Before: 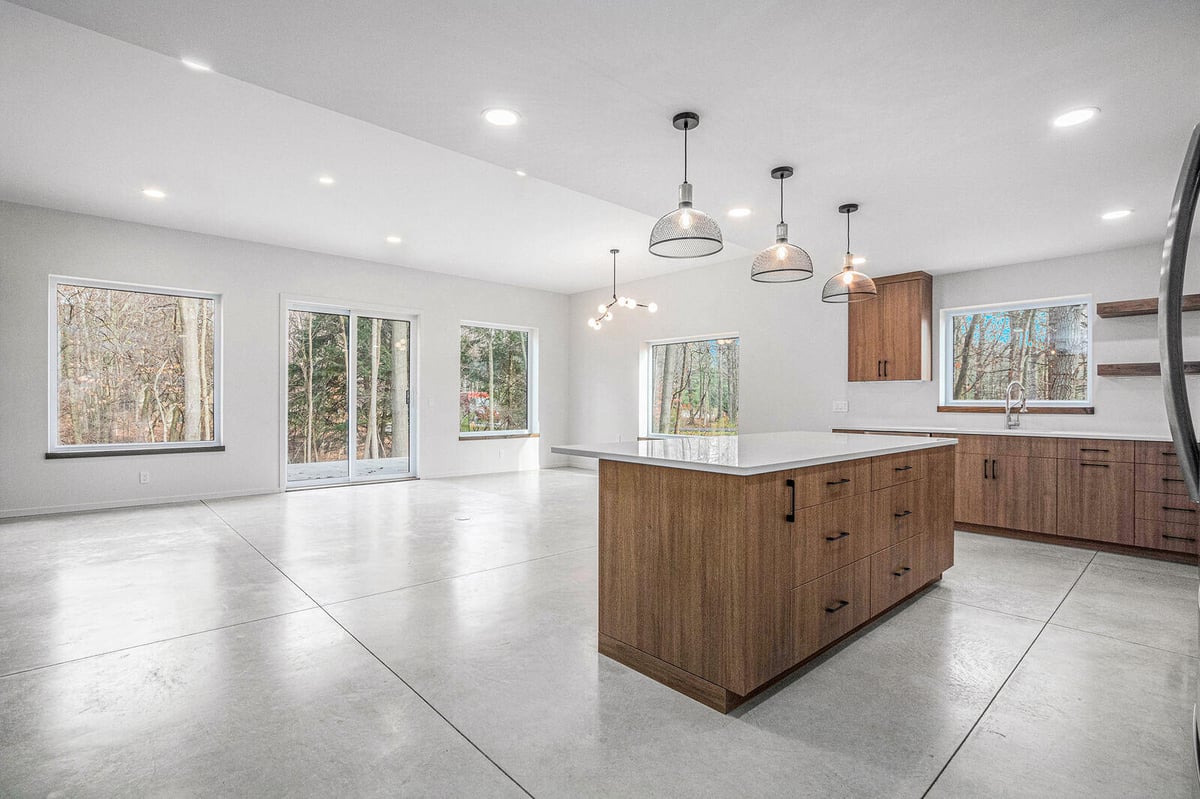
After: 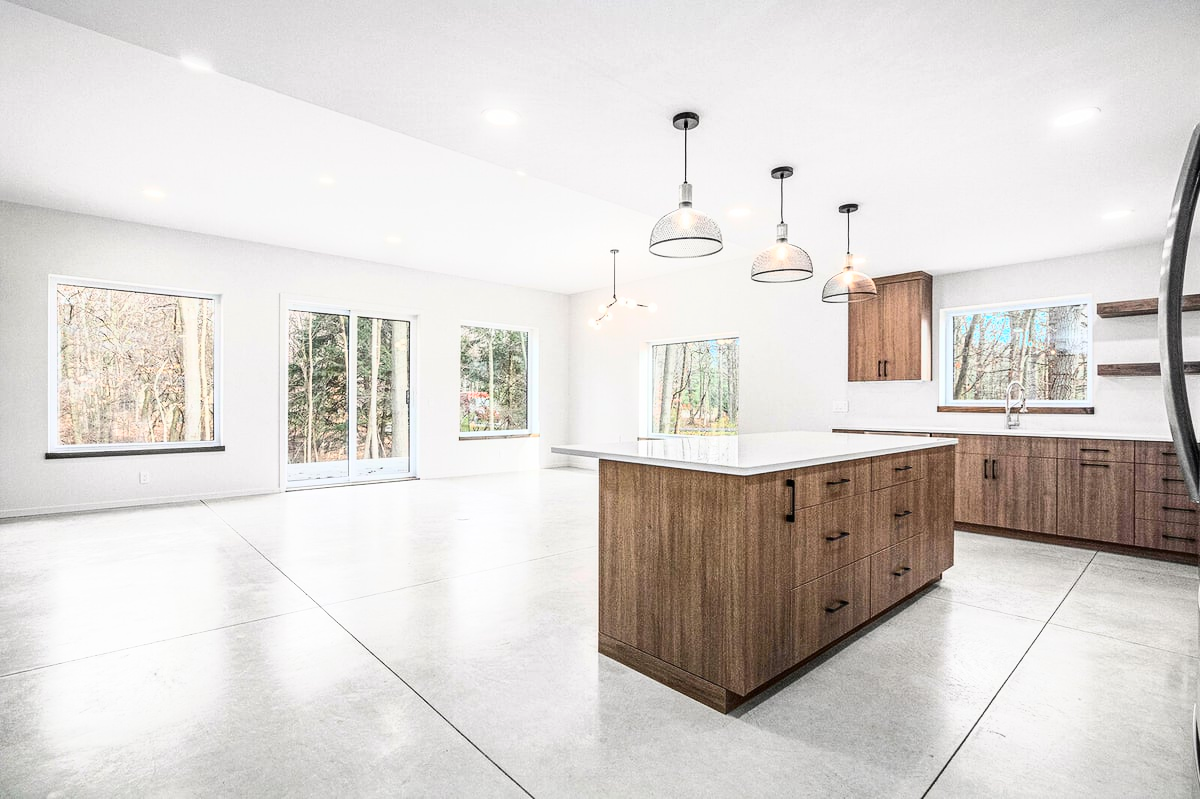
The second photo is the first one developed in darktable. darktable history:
tone curve: curves: ch0 [(0, 0) (0.003, 0.003) (0.011, 0.009) (0.025, 0.022) (0.044, 0.037) (0.069, 0.051) (0.1, 0.079) (0.136, 0.114) (0.177, 0.152) (0.224, 0.212) (0.277, 0.281) (0.335, 0.358) (0.399, 0.459) (0.468, 0.573) (0.543, 0.684) (0.623, 0.779) (0.709, 0.866) (0.801, 0.949) (0.898, 0.98) (1, 1)], color space Lab, independent channels, preserve colors none
